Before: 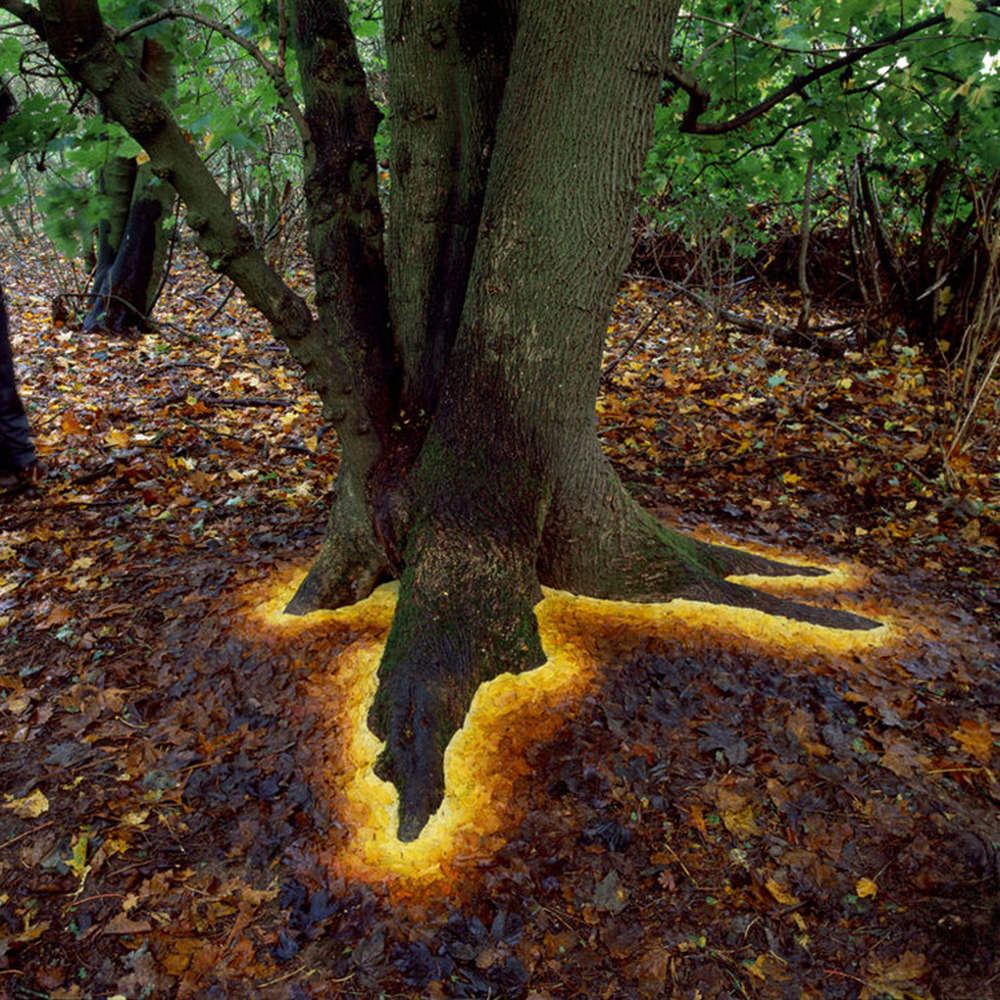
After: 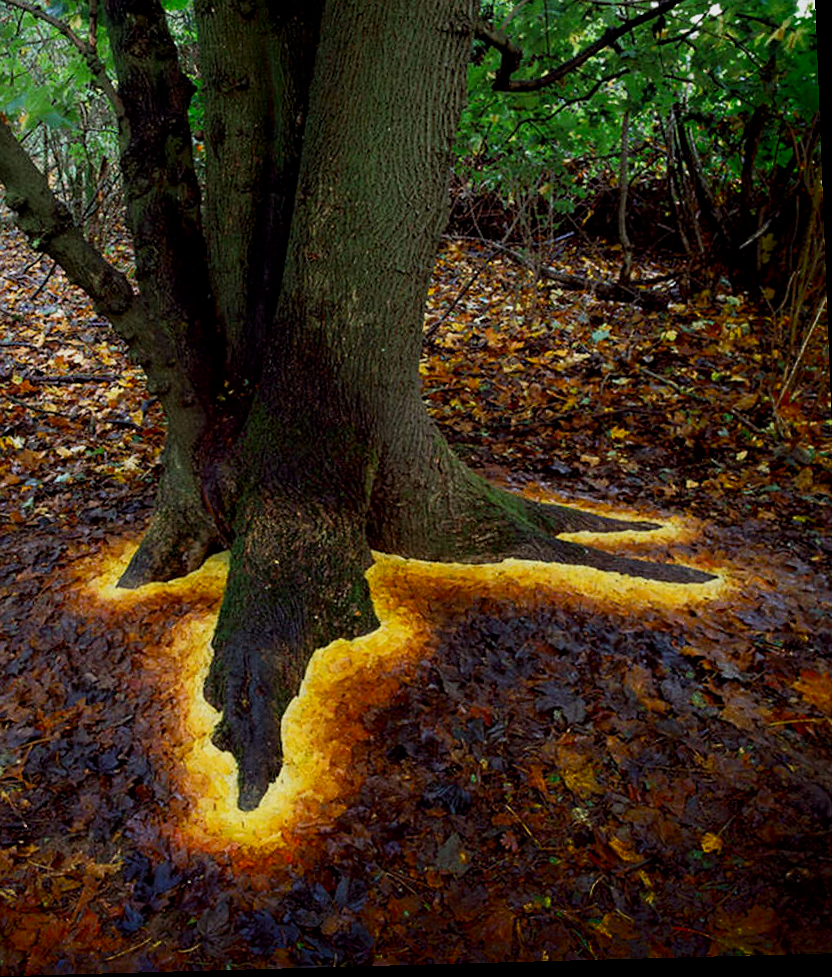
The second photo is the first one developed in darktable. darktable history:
shadows and highlights: shadows -54.3, highlights 86.09, soften with gaussian
white balance: red 0.988, blue 1.017
filmic rgb: hardness 4.17
crop and rotate: left 17.959%, top 5.771%, right 1.742%
exposure: black level correction 0.001, exposure 0.5 EV, compensate exposure bias true, compensate highlight preservation false
rotate and perspective: rotation -2.22°, lens shift (horizontal) -0.022, automatic cropping off
sharpen: radius 0.969, amount 0.604
